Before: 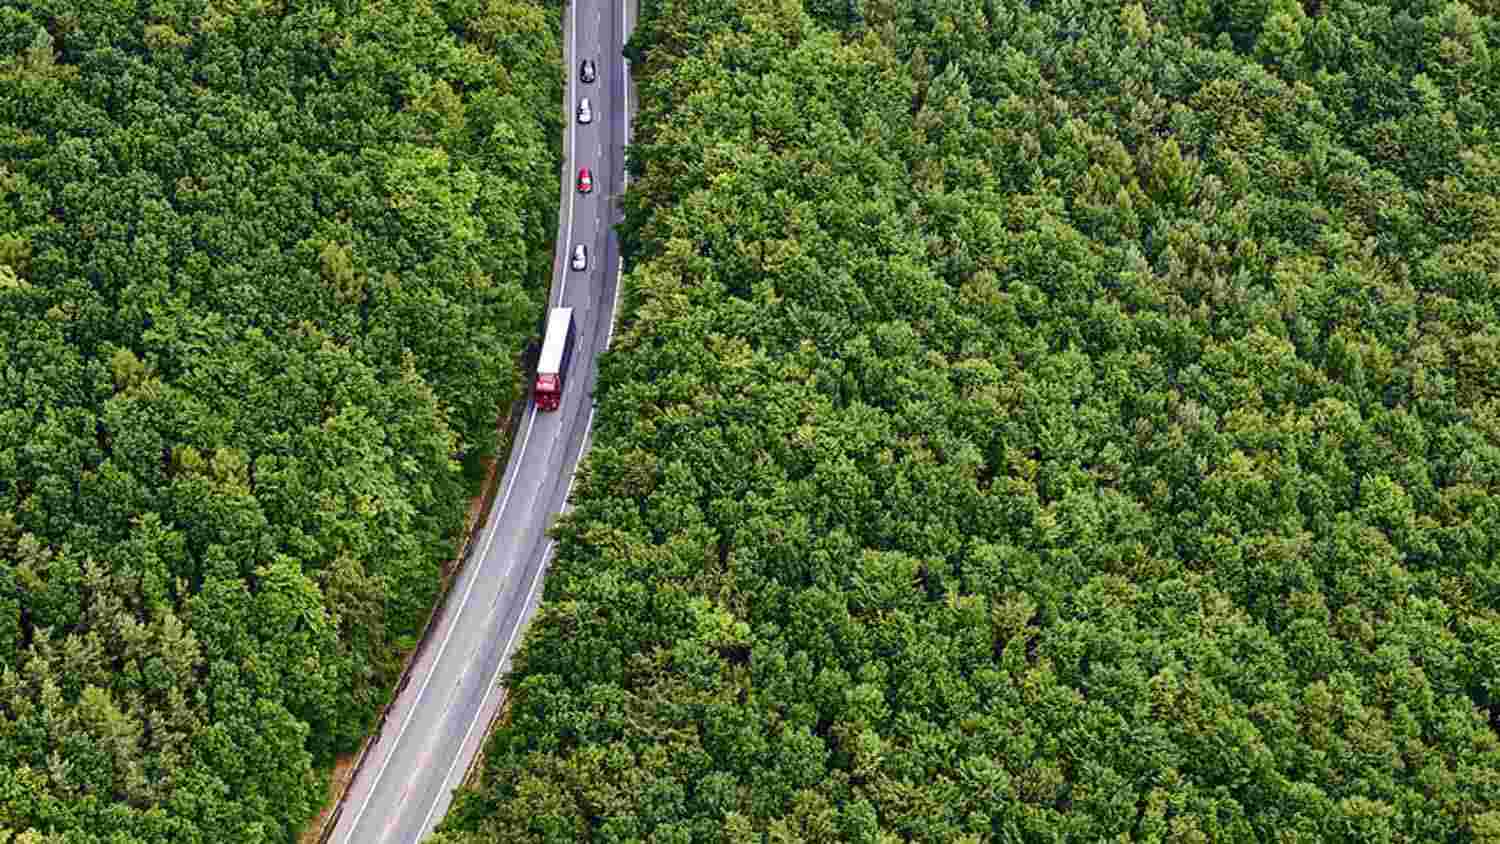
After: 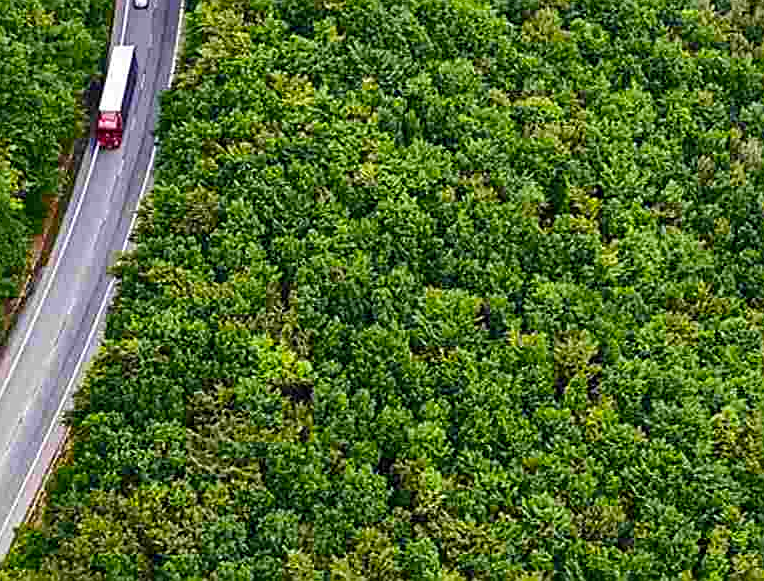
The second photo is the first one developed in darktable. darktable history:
crop and rotate: left 29.237%, top 31.152%, right 19.807%
exposure: compensate highlight preservation false
sharpen: on, module defaults
color balance: output saturation 120%
